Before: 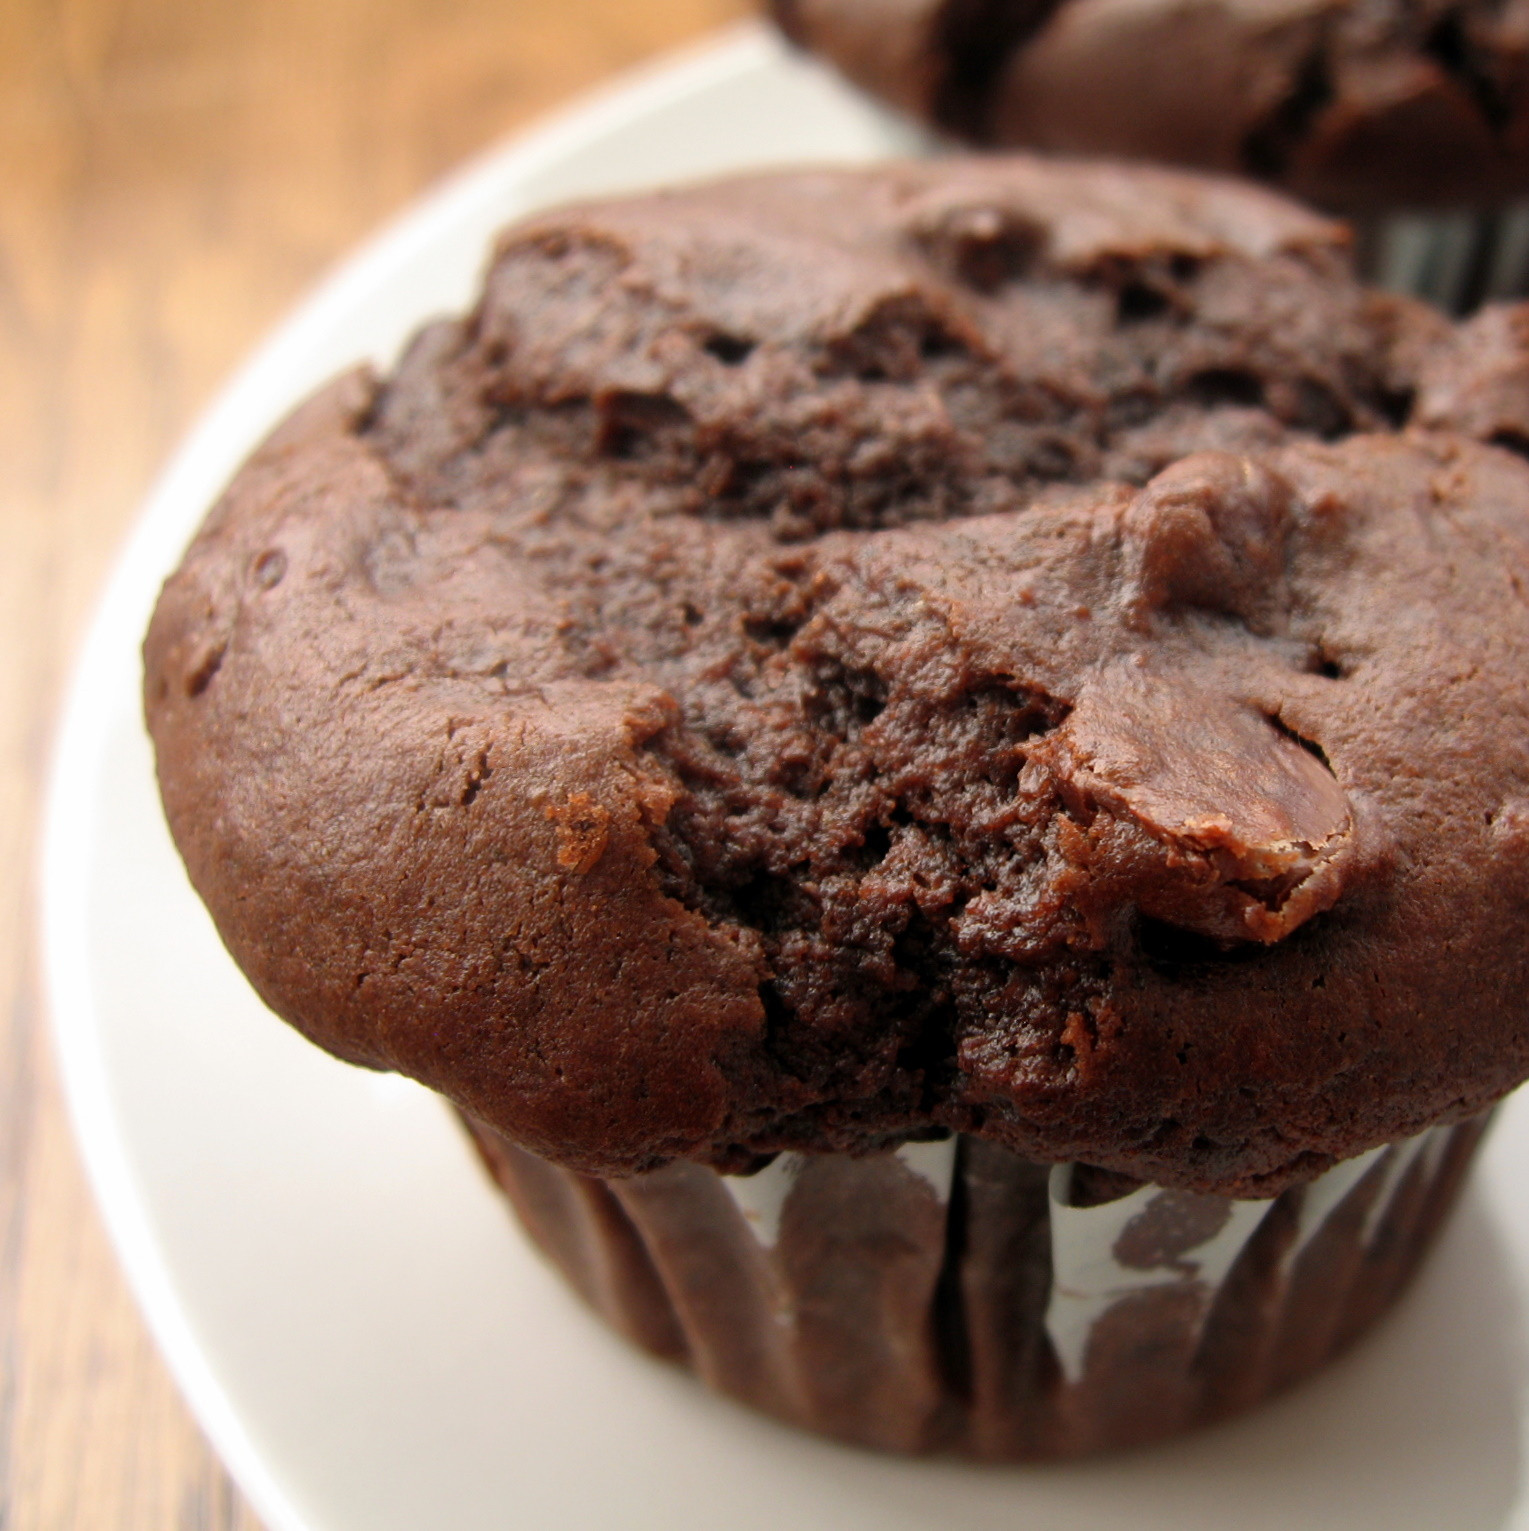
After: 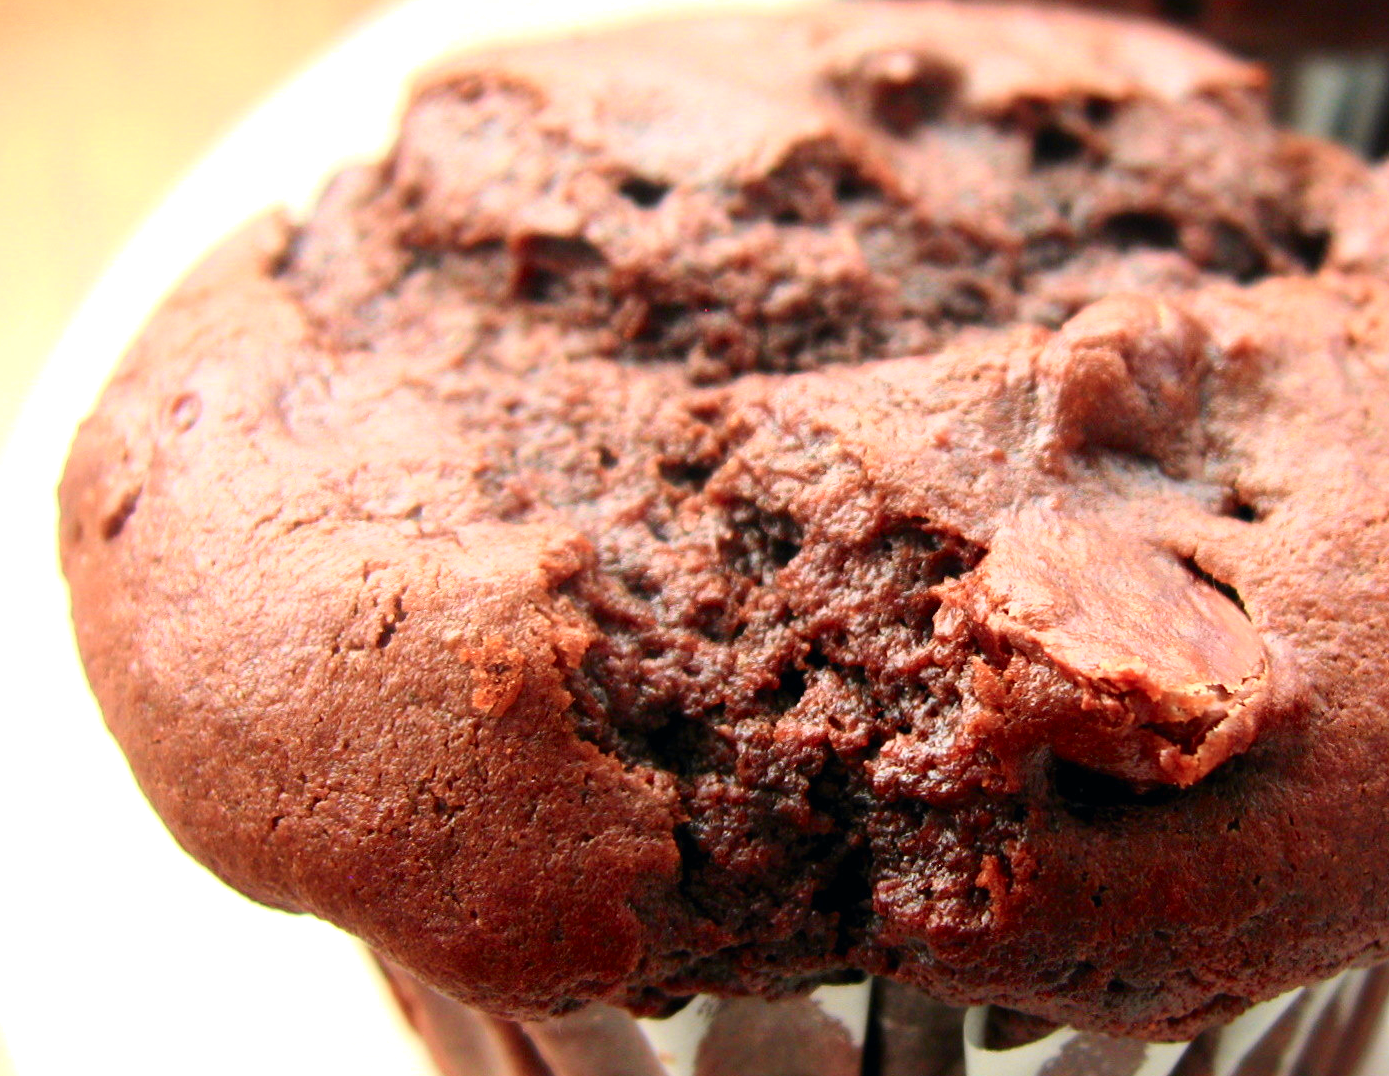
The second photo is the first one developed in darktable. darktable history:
crop: left 5.596%, top 10.314%, right 3.534%, bottom 19.395%
color correction: saturation 0.99
white balance: red 0.982, blue 1.018
tone curve: curves: ch0 [(0, 0) (0.051, 0.047) (0.102, 0.099) (0.258, 0.29) (0.442, 0.527) (0.695, 0.804) (0.88, 0.952) (1, 1)]; ch1 [(0, 0) (0.339, 0.298) (0.402, 0.363) (0.444, 0.415) (0.485, 0.469) (0.494, 0.493) (0.504, 0.501) (0.525, 0.534) (0.555, 0.593) (0.594, 0.648) (1, 1)]; ch2 [(0, 0) (0.48, 0.48) (0.504, 0.5) (0.535, 0.557) (0.581, 0.623) (0.649, 0.683) (0.824, 0.815) (1, 1)], color space Lab, independent channels, preserve colors none
contrast equalizer: y [[0.5 ×6], [0.5 ×6], [0.5, 0.5, 0.501, 0.545, 0.707, 0.863], [0 ×6], [0 ×6]]
rgb curve: mode RGB, independent channels
exposure: black level correction 0, exposure 0.7 EV, compensate exposure bias true, compensate highlight preservation false
